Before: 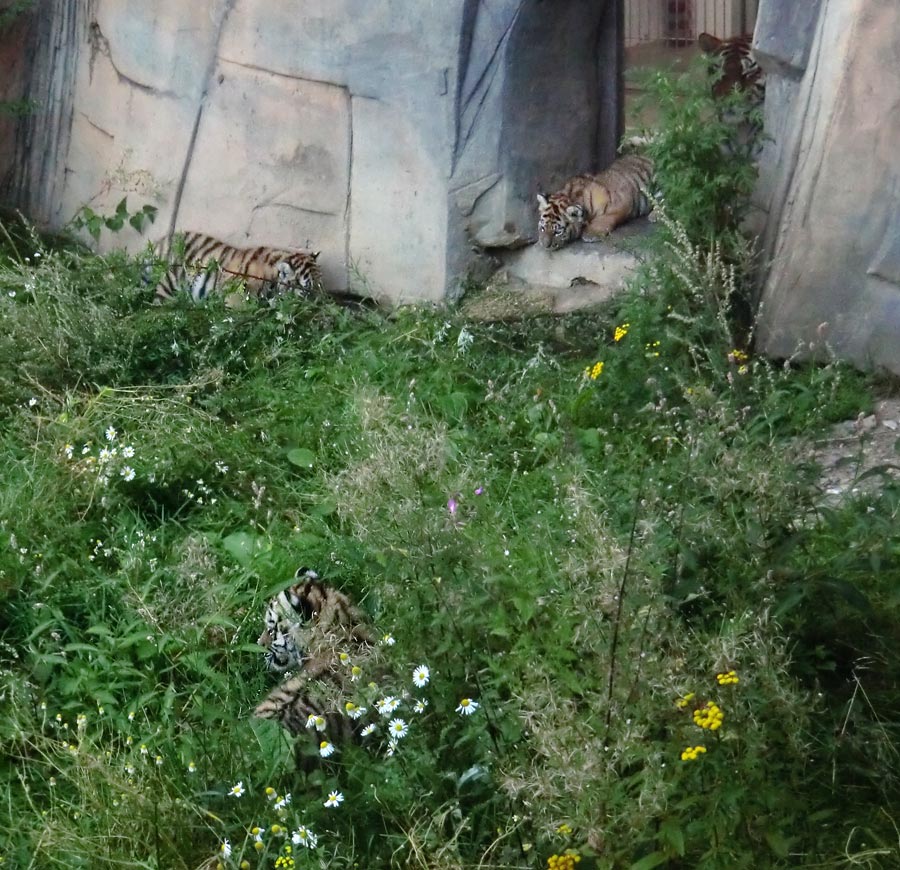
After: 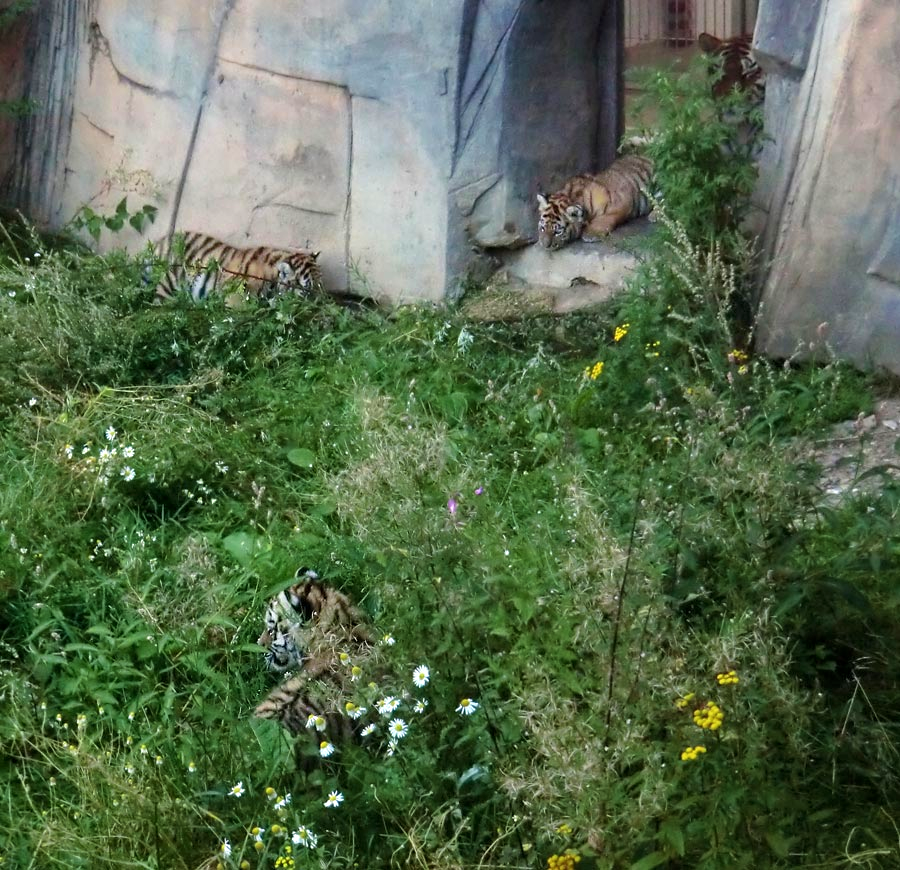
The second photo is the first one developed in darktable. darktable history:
velvia: strength 26.9%
tone equalizer: on, module defaults
local contrast: highlights 107%, shadows 101%, detail 119%, midtone range 0.2
